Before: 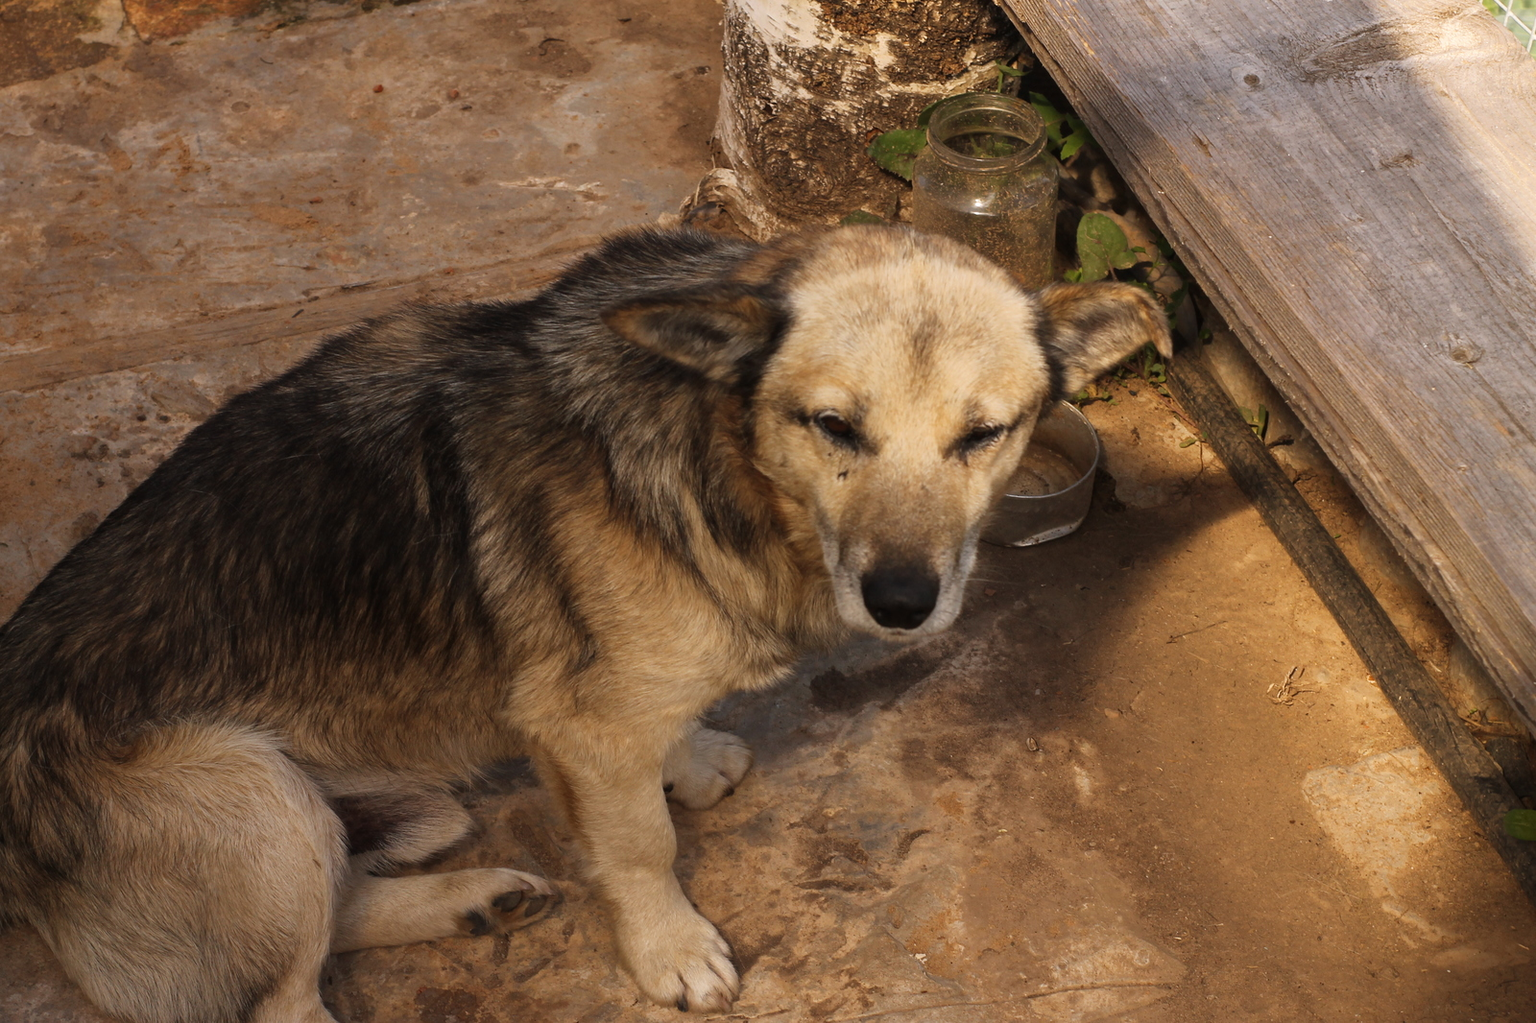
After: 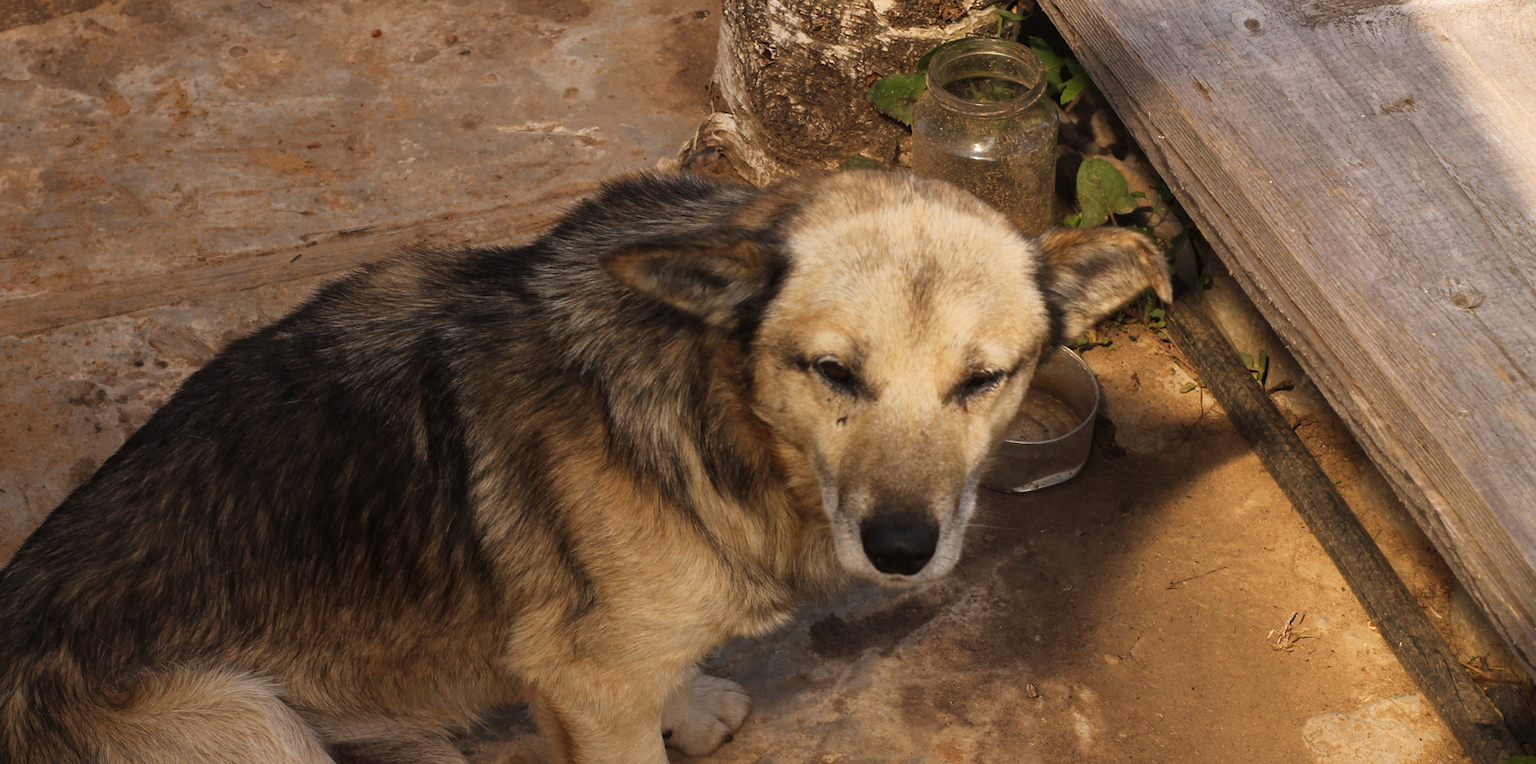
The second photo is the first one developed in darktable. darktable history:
crop: left 0.211%, top 5.516%, bottom 19.908%
